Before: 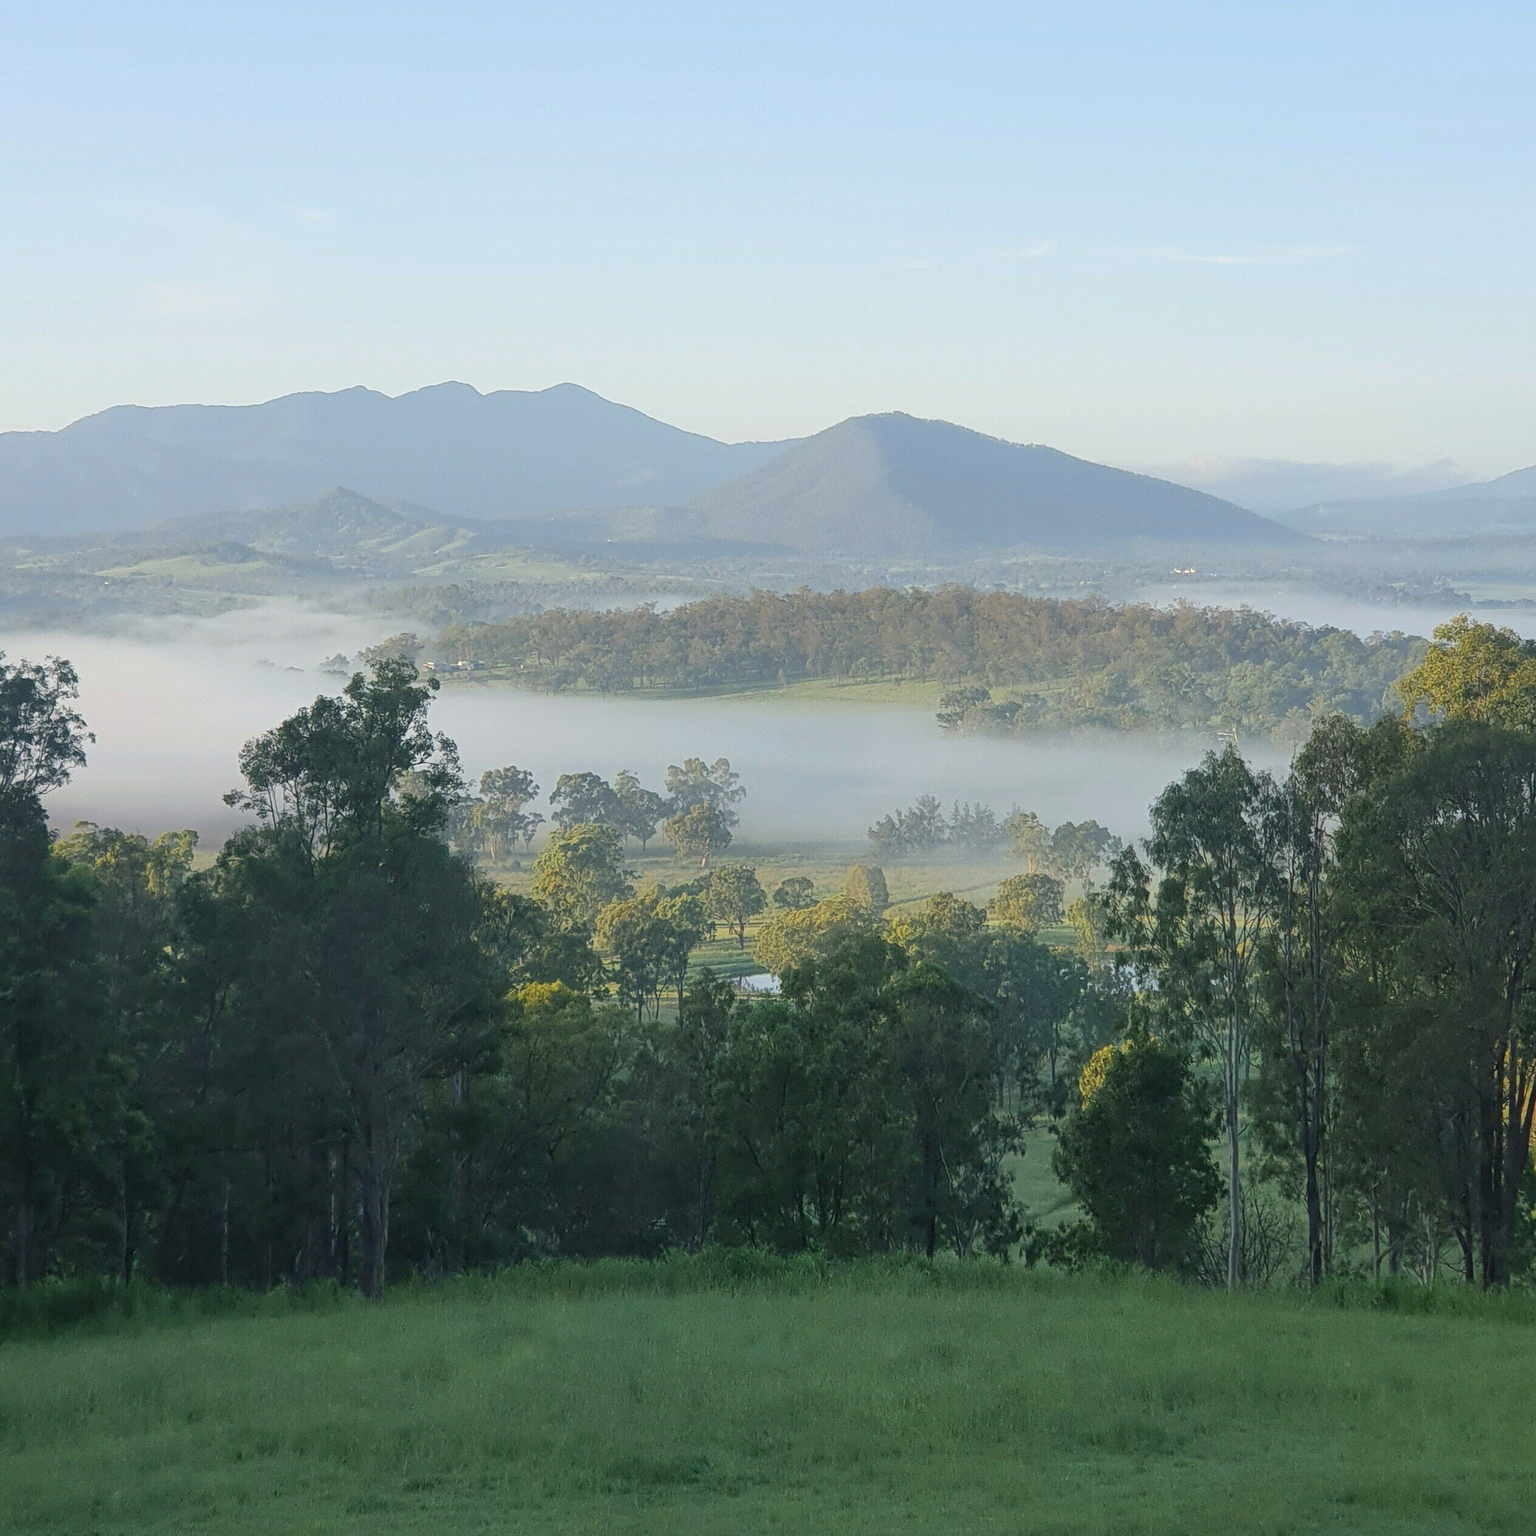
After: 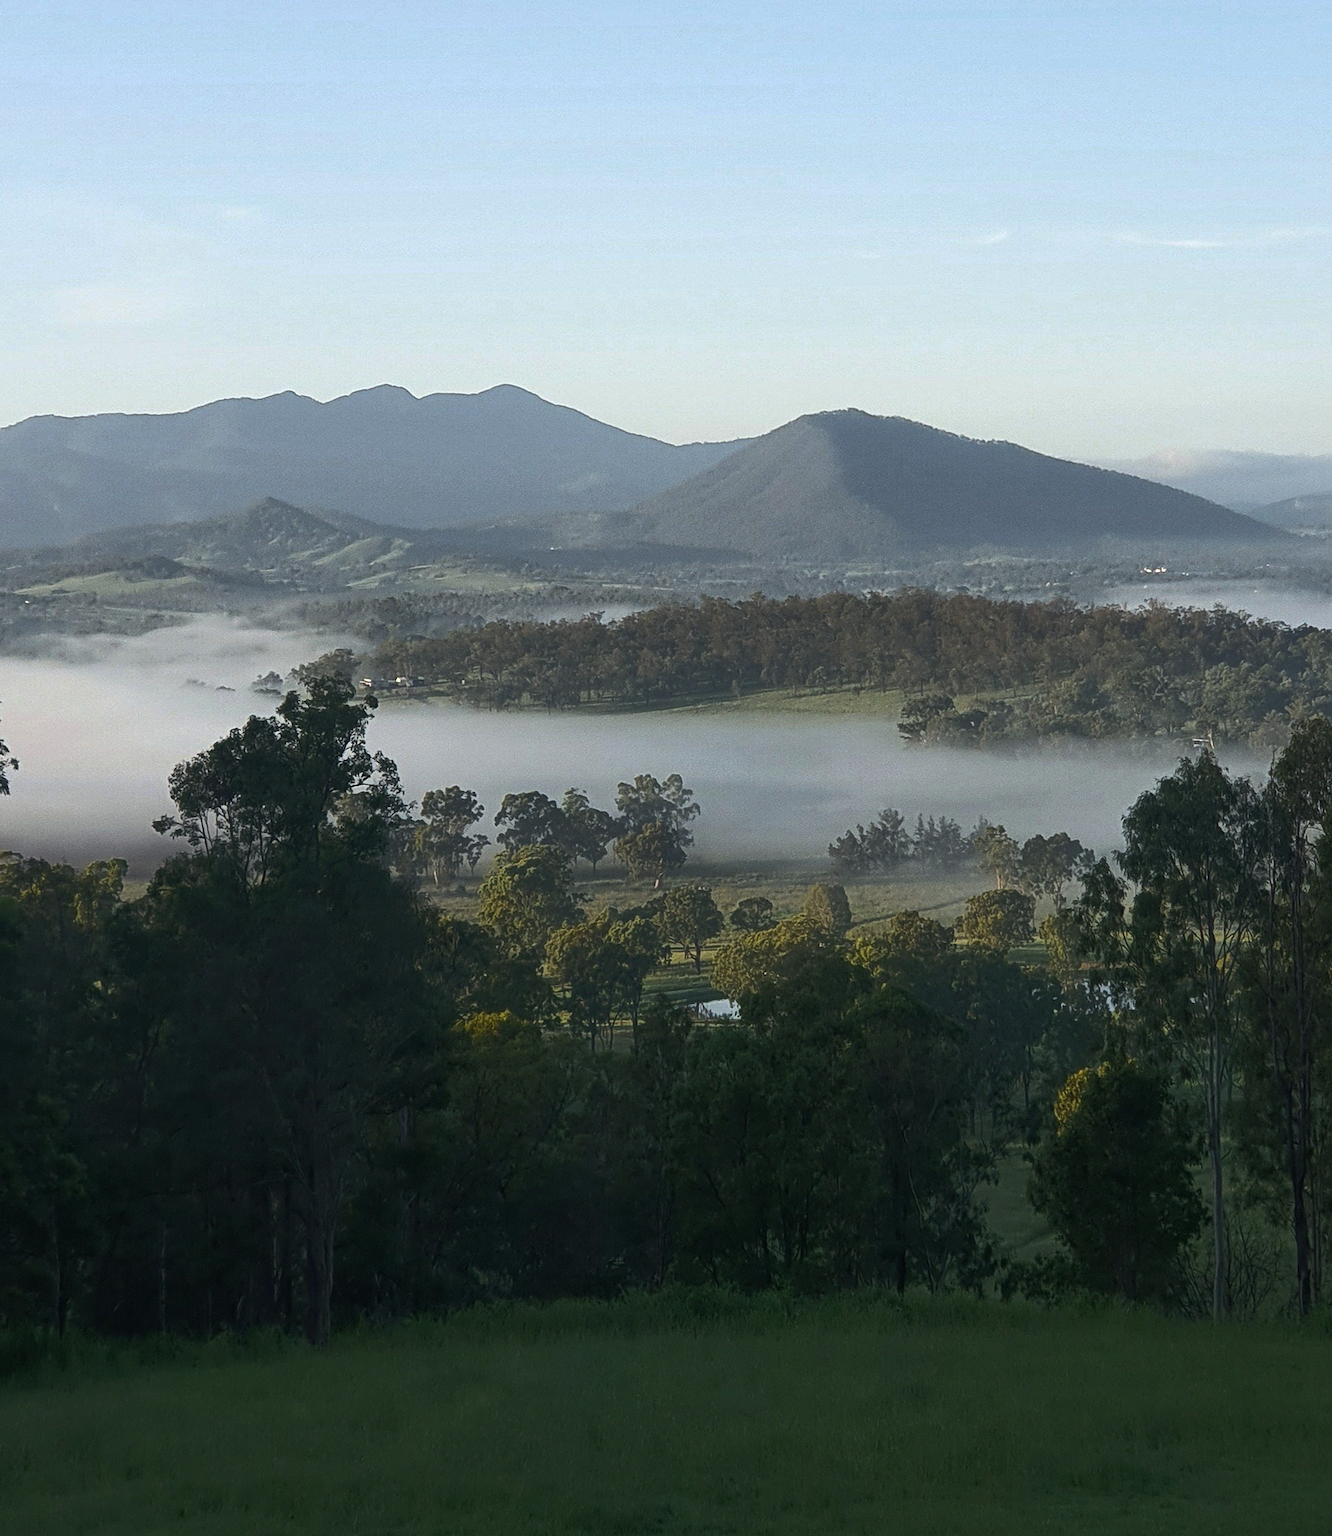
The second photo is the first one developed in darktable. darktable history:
color balance rgb: perceptual saturation grading › global saturation 15.021%, perceptual brilliance grading › highlights 2.045%, perceptual brilliance grading › mid-tones -50.137%, perceptual brilliance grading › shadows -49.897%
tone equalizer: -8 EV -0.001 EV, -7 EV 0.002 EV, -6 EV -0.005 EV, -5 EV -0.008 EV, -4 EV -0.072 EV, -3 EV -0.223 EV, -2 EV -0.253 EV, -1 EV 0.102 EV, +0 EV 0.285 EV, edges refinement/feathering 500, mask exposure compensation -1.57 EV, preserve details no
crop and rotate: angle 0.966°, left 4.332%, top 0.457%, right 11.387%, bottom 2.376%
